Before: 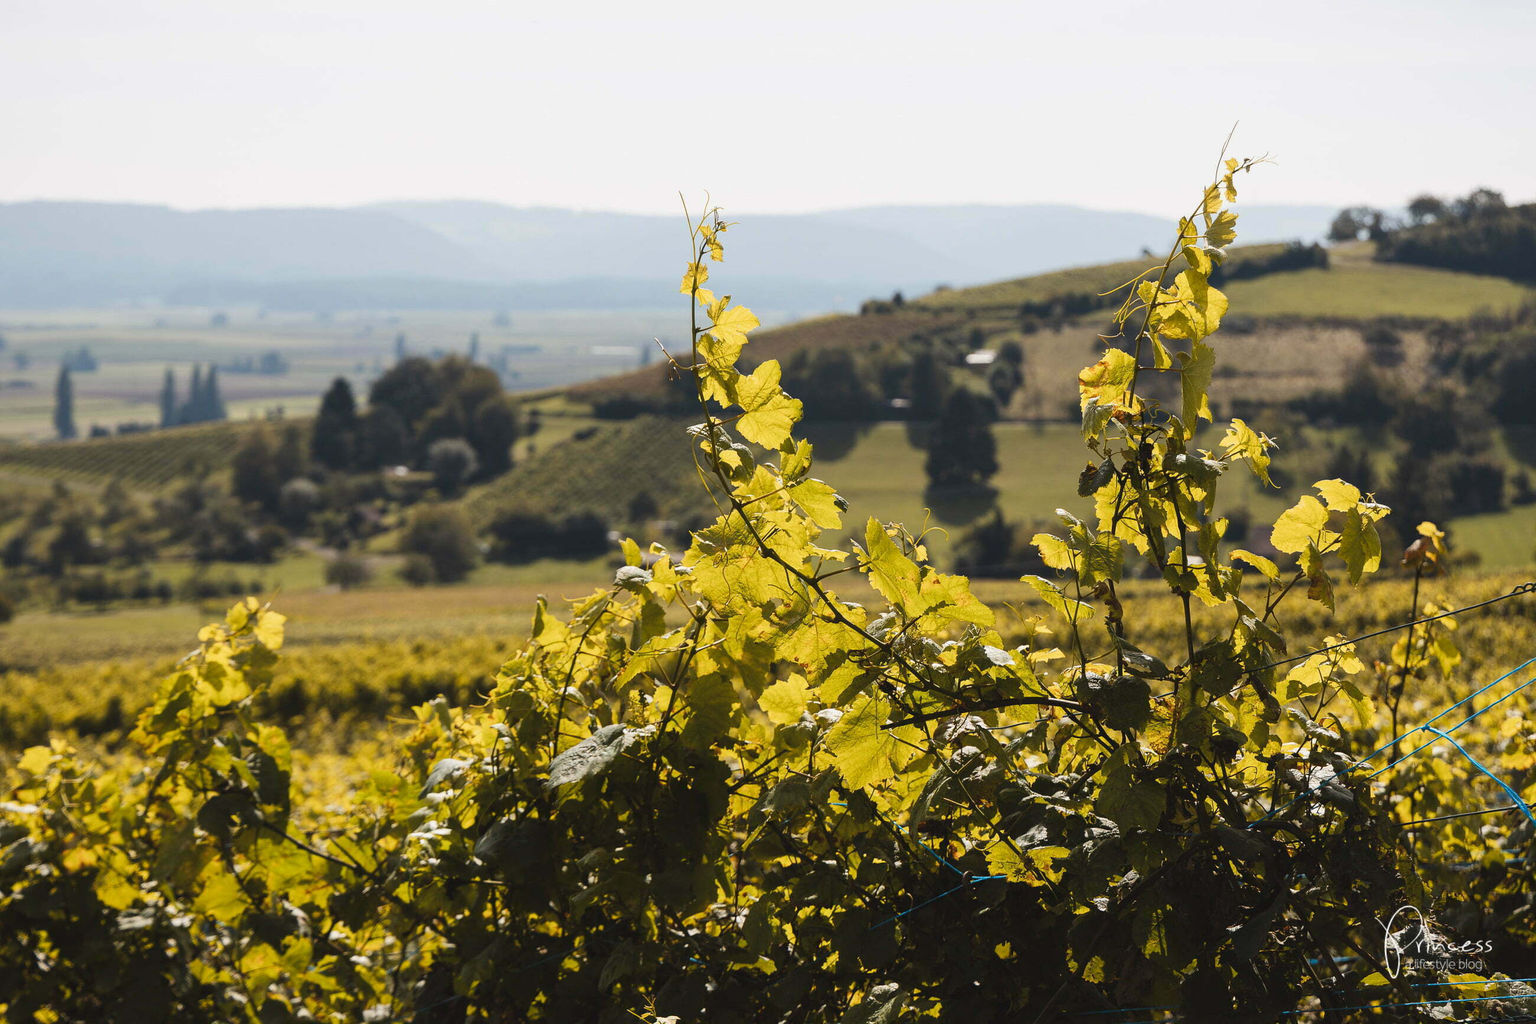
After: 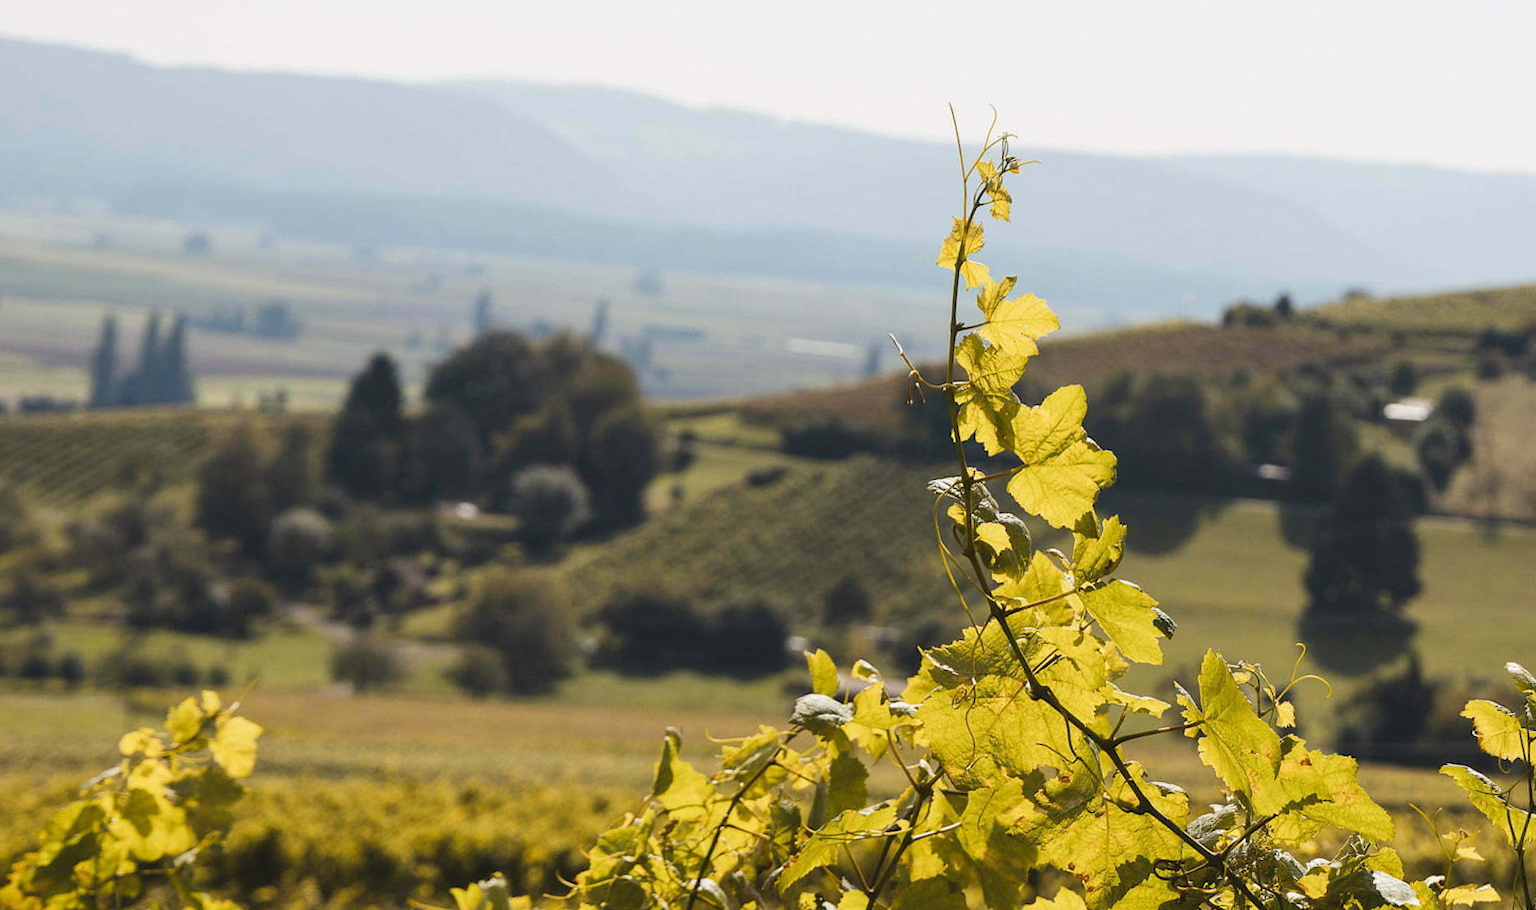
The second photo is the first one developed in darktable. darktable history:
crop and rotate: angle -4.99°, left 2.122%, top 6.945%, right 27.566%, bottom 30.519%
color balance: contrast -0.5%
